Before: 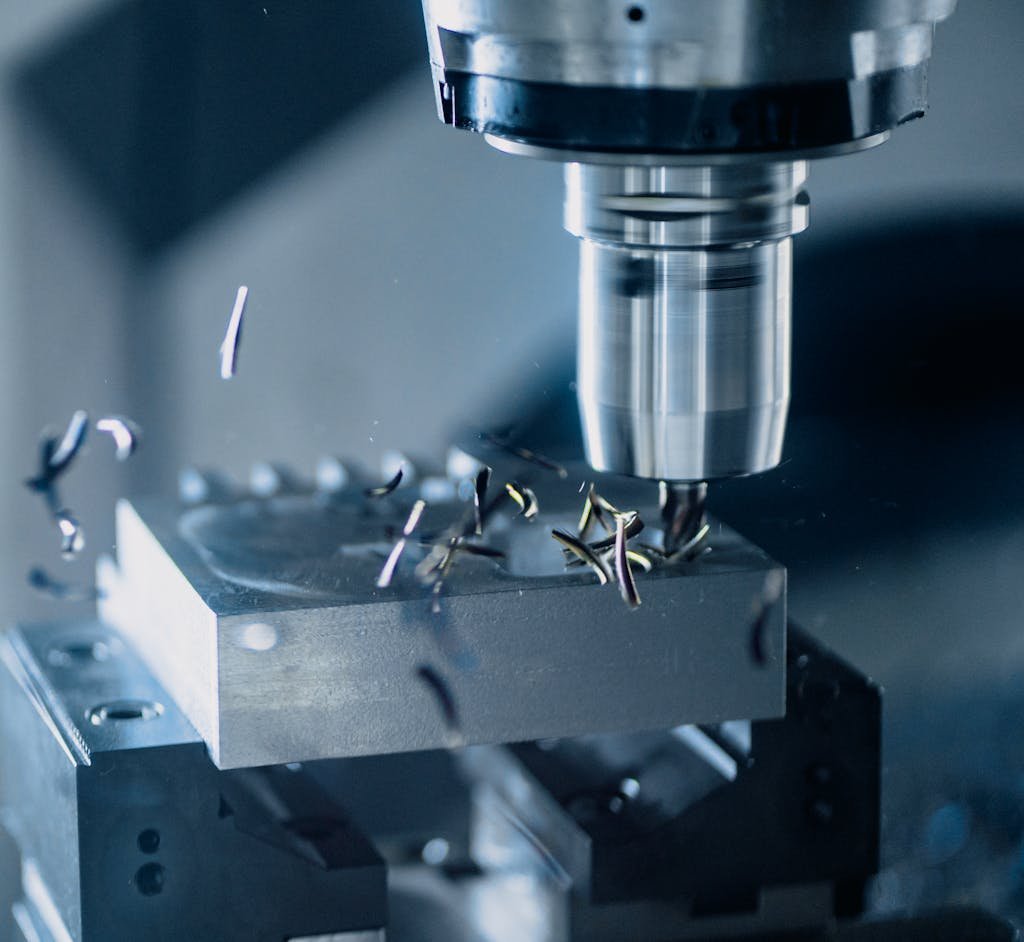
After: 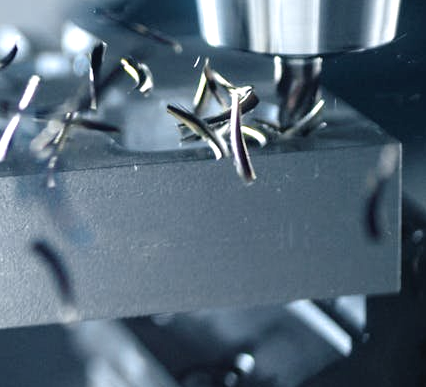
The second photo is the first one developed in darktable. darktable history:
color balance rgb: shadows lift › hue 87.92°, perceptual saturation grading › global saturation 20%, perceptual saturation grading › highlights -25.801%, perceptual saturation grading › shadows 25.498%, perceptual brilliance grading › global brilliance 10.943%, global vibrance 14.597%
crop: left 37.646%, top 45.173%, right 20.697%, bottom 13.655%
exposure: black level correction 0, exposure 0.498 EV, compensate highlight preservation false
contrast brightness saturation: contrast -0.047, saturation -0.409
